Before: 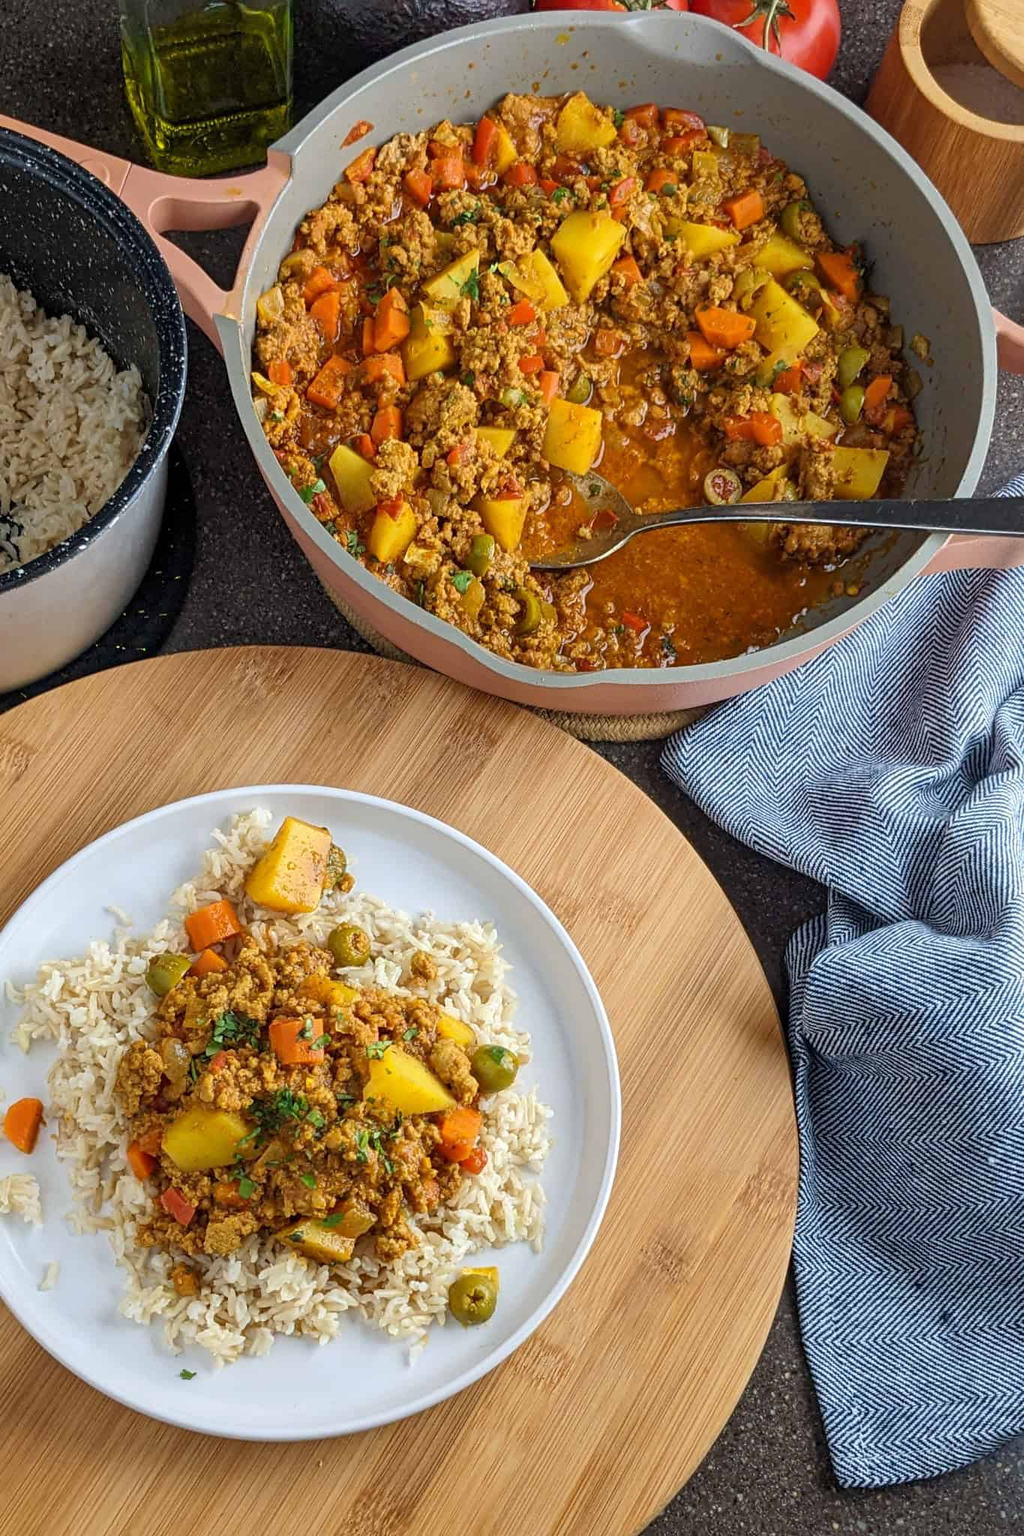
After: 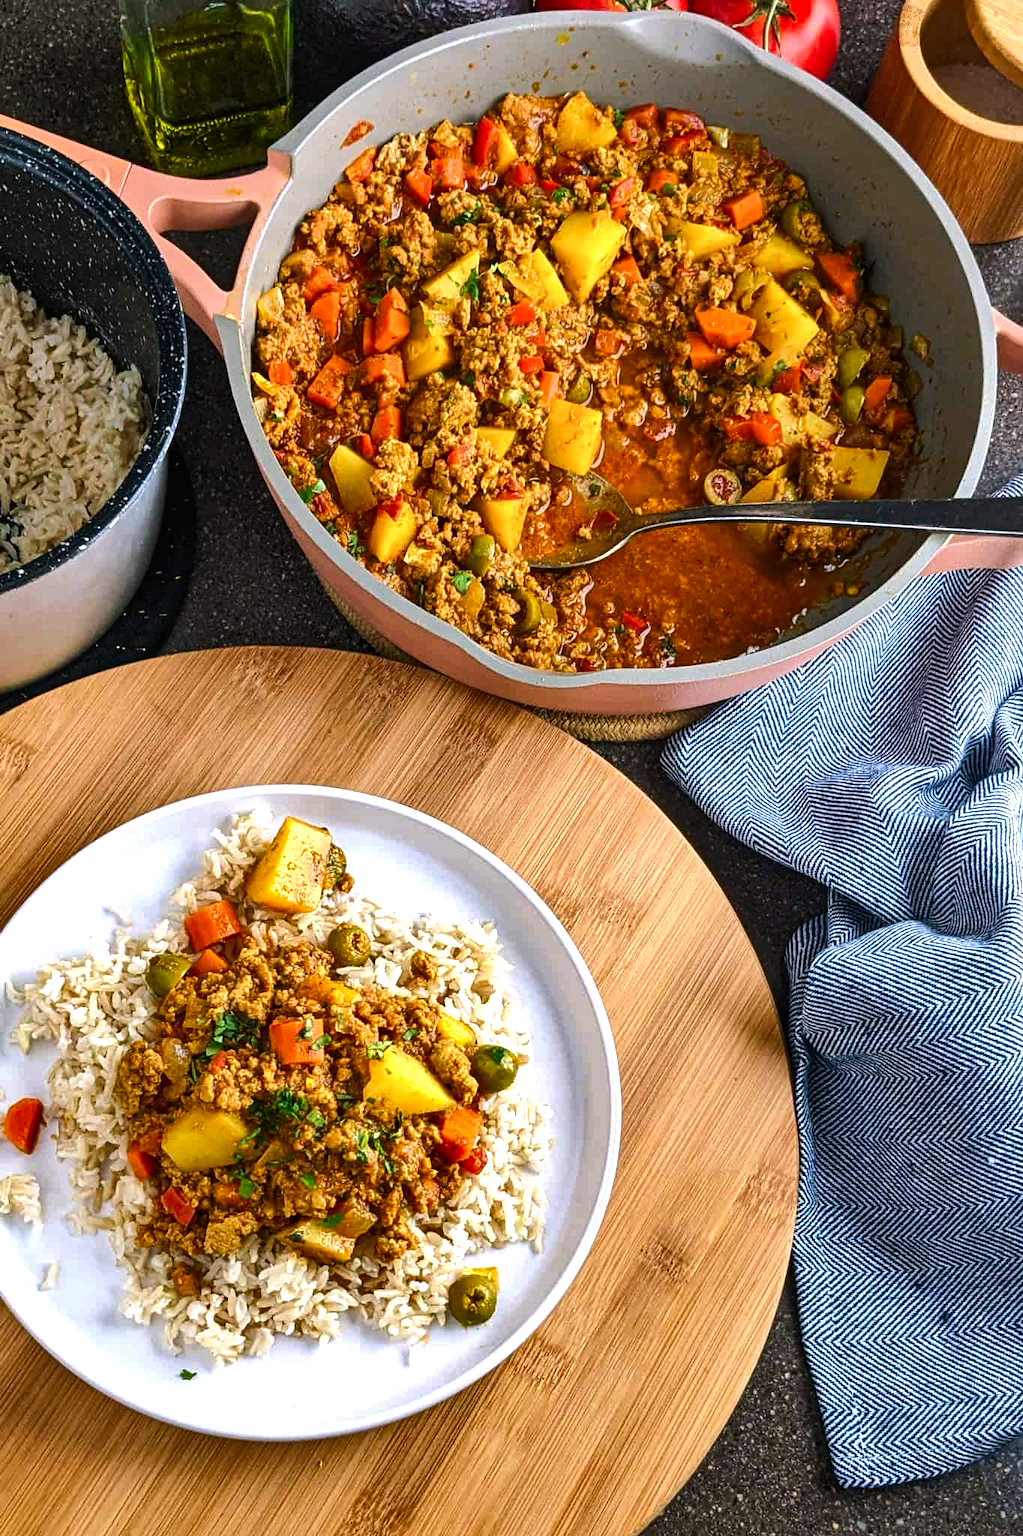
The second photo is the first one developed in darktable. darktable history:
color balance rgb: shadows lift › chroma 2%, shadows lift › hue 135.47°, highlights gain › chroma 2%, highlights gain › hue 291.01°, global offset › luminance 0.5%, perceptual saturation grading › global saturation -10.8%, perceptual saturation grading › highlights -26.83%, perceptual saturation grading › shadows 21.25%, perceptual brilliance grading › highlights 17.77%, perceptual brilliance grading › mid-tones 31.71%, perceptual brilliance grading › shadows -31.01%, global vibrance 24.91%
shadows and highlights: shadows 43.71, white point adjustment -1.46, soften with gaussian
local contrast: highlights 100%, shadows 100%, detail 120%, midtone range 0.2
contrast brightness saturation: brightness -0.02, saturation 0.35
